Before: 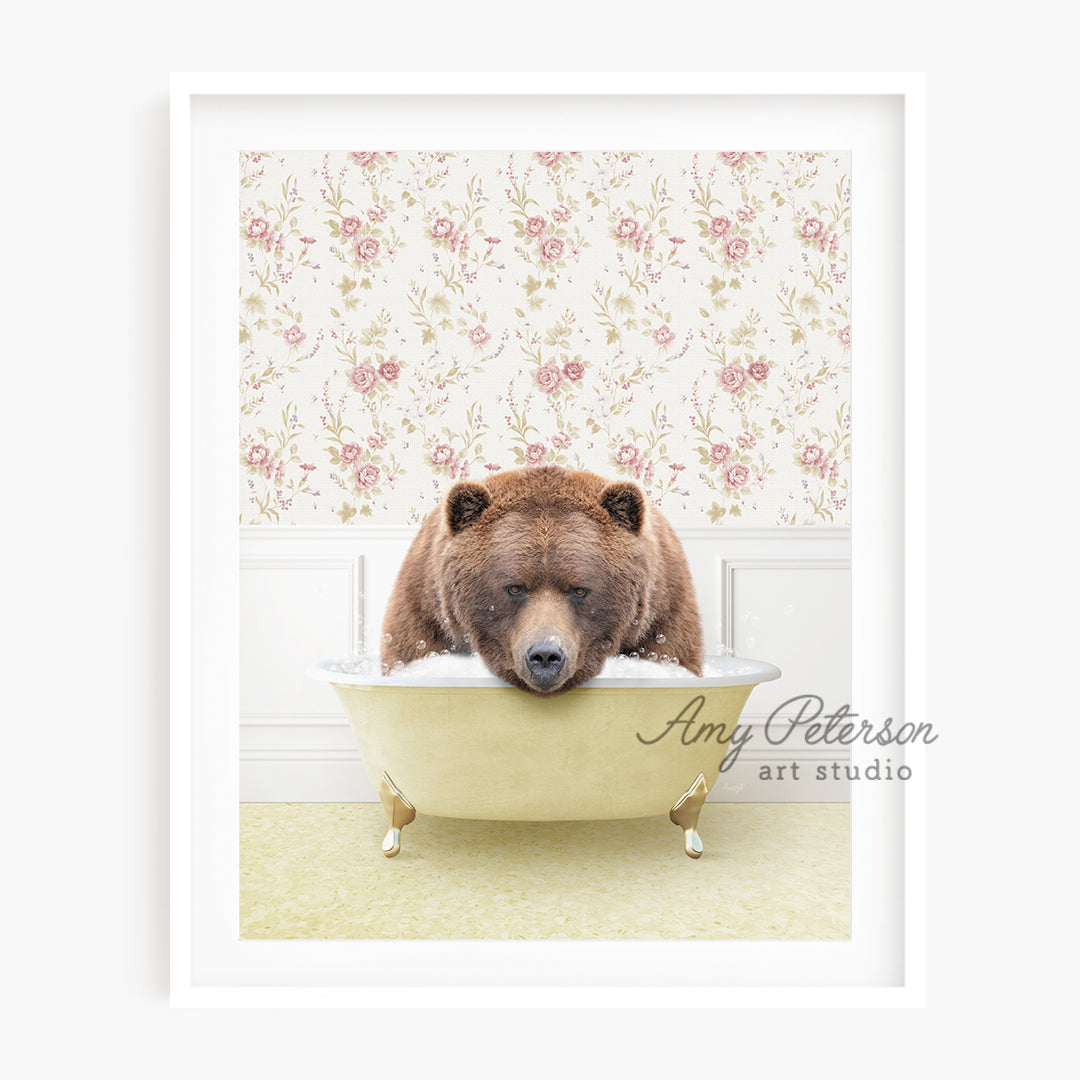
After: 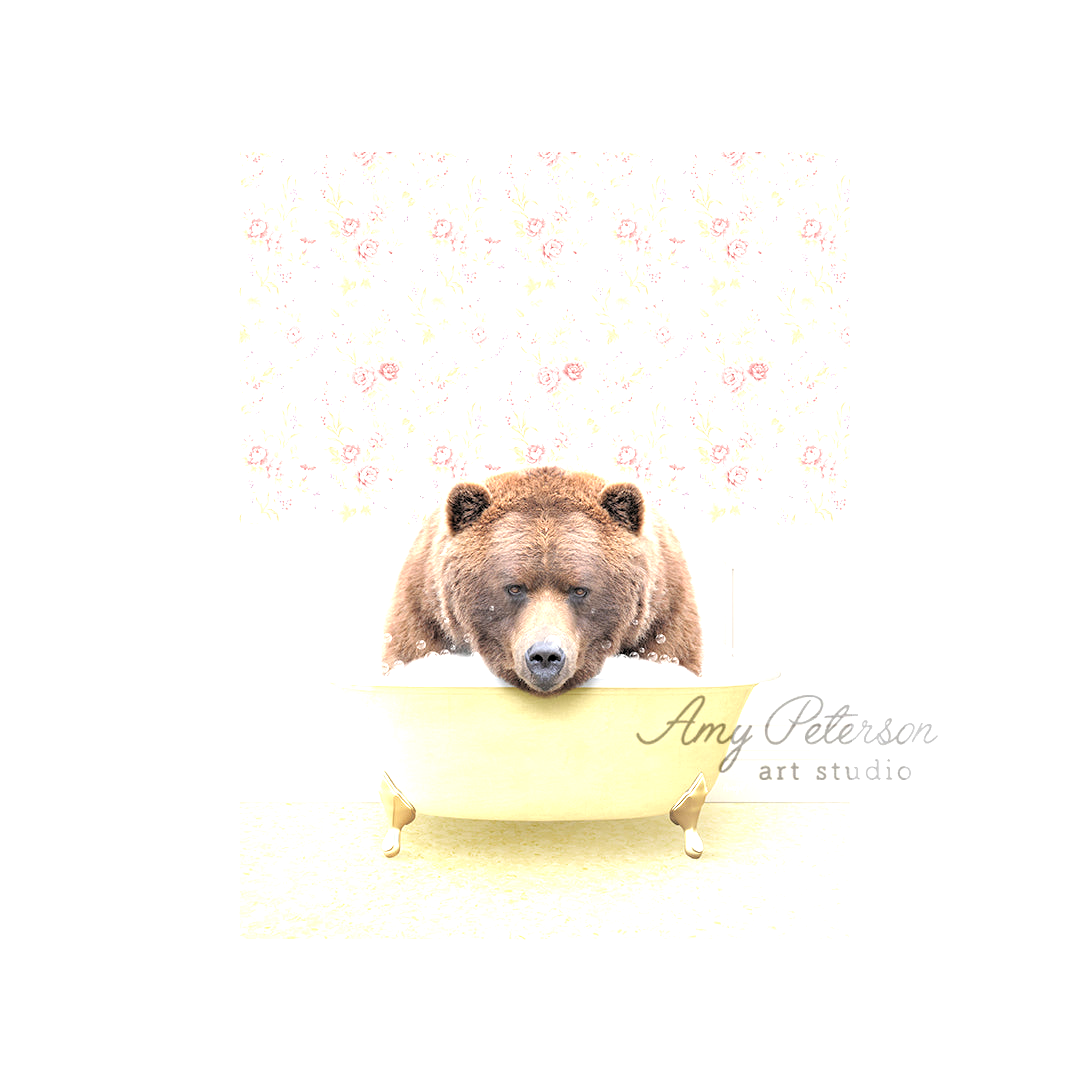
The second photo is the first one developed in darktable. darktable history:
rgb levels: levels [[0.01, 0.419, 0.839], [0, 0.5, 1], [0, 0.5, 1]]
exposure: black level correction -0.002, exposure 0.708 EV, compensate exposure bias true, compensate highlight preservation false
